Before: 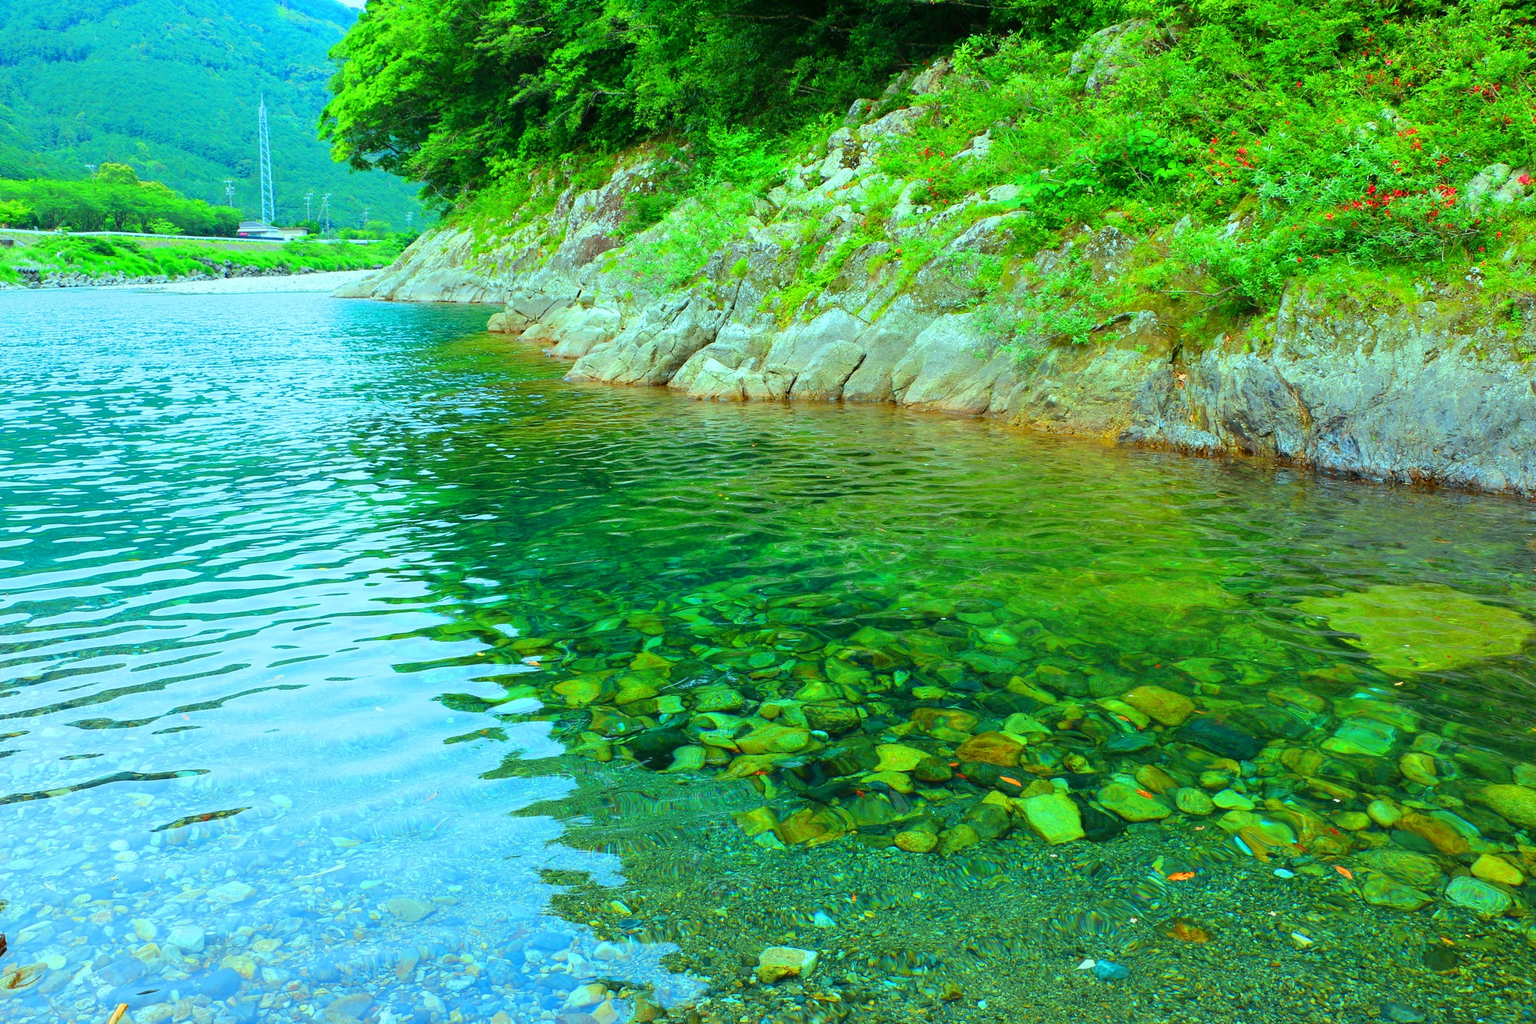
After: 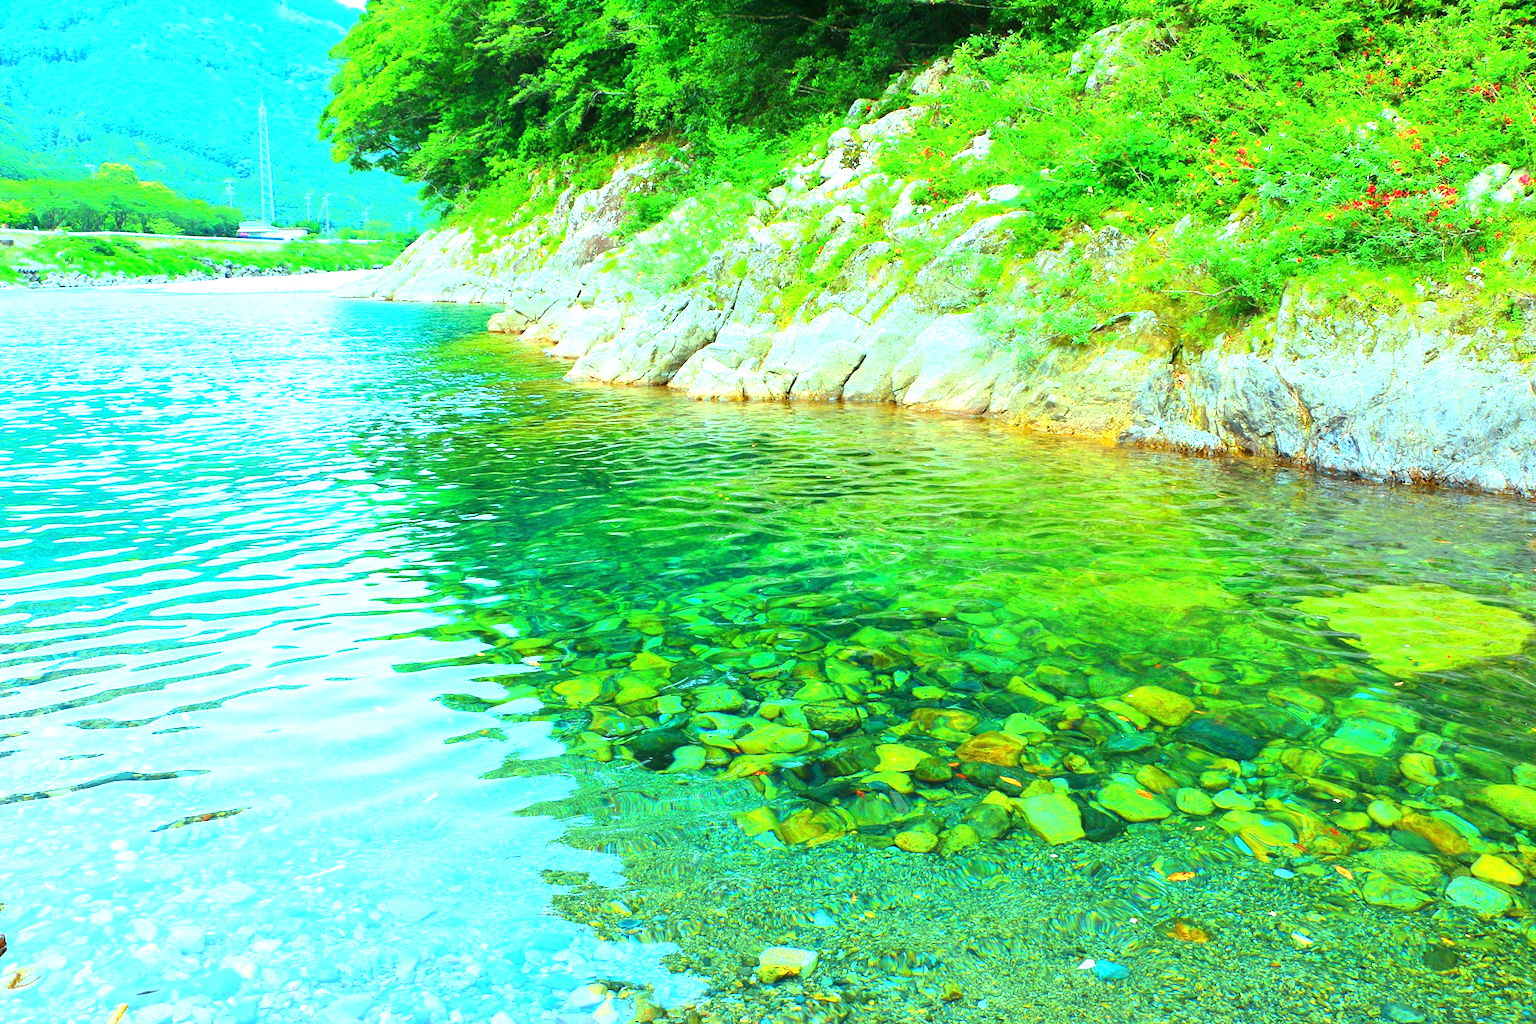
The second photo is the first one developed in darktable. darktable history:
tone equalizer: on, module defaults
exposure: black level correction 0, exposure 1.277 EV, compensate highlight preservation false
